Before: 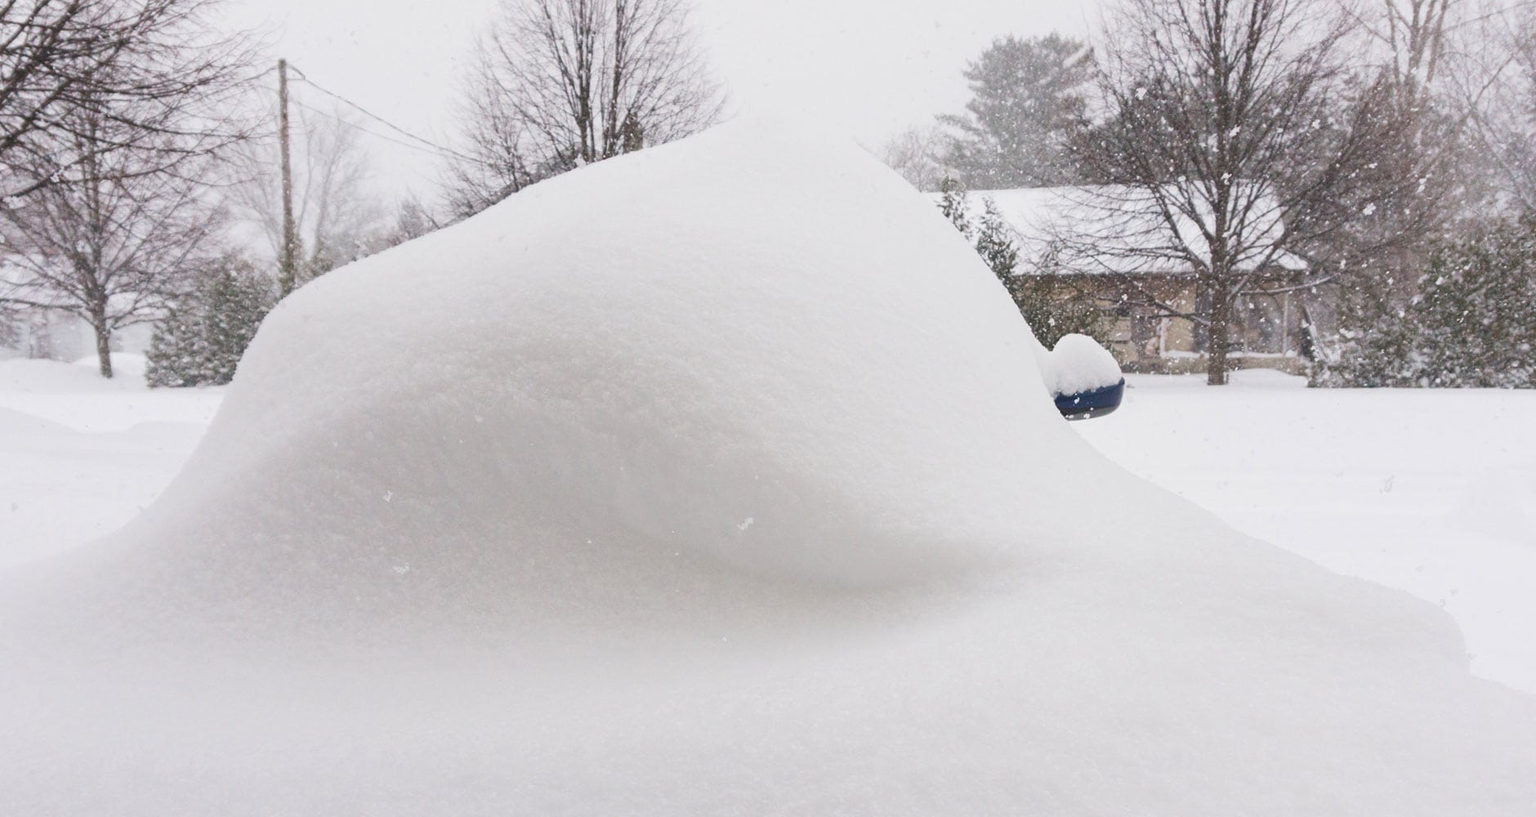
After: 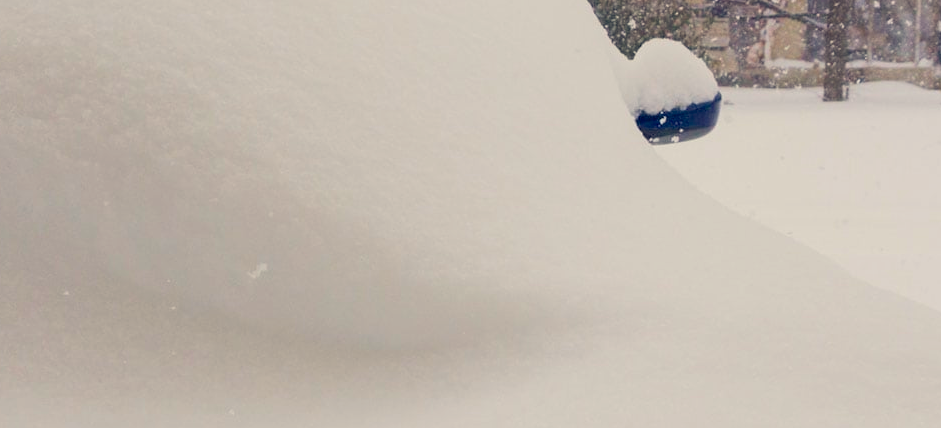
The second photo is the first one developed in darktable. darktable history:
crop: left 34.892%, top 37.073%, right 15.052%, bottom 20.028%
color balance rgb: shadows lift › luminance -20.084%, highlights gain › chroma 3.078%, highlights gain › hue 78.87°, global offset › luminance 0.392%, global offset › chroma 0.206%, global offset › hue 254.87°, perceptual saturation grading › global saturation 35.885%, global vibrance -8.165%, contrast -13.259%, saturation formula JzAzBz (2021)
